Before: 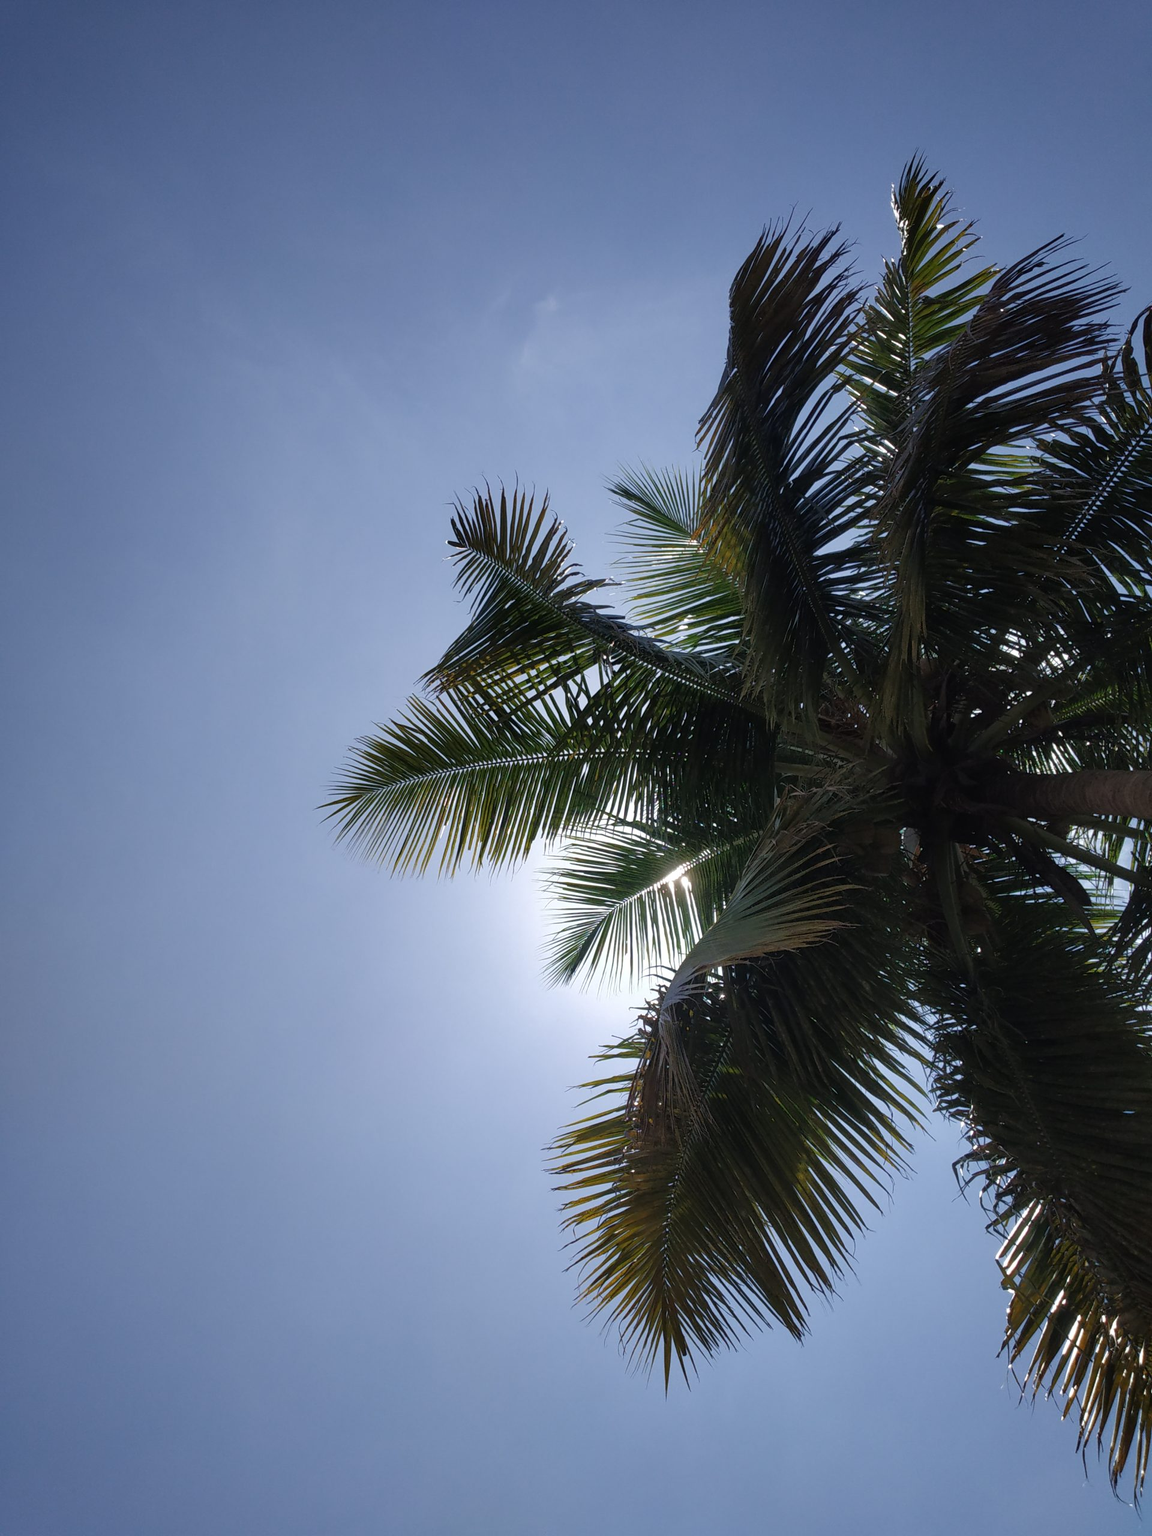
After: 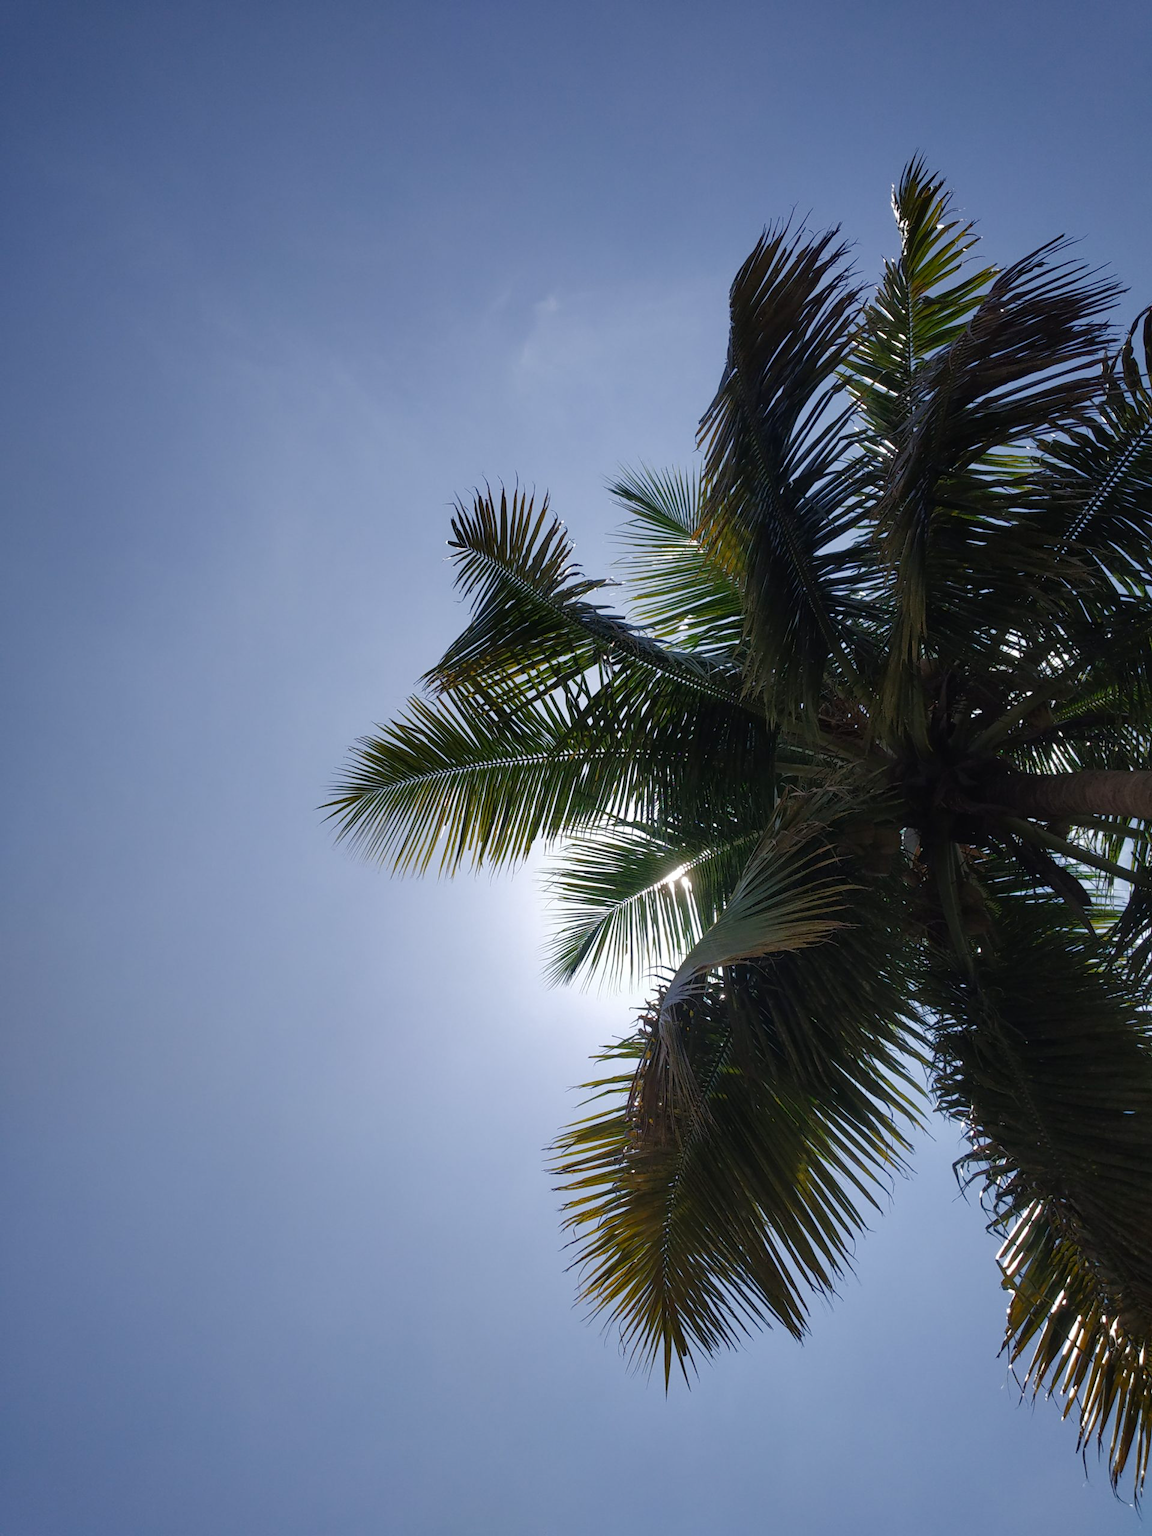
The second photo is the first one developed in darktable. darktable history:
color balance rgb: perceptual saturation grading › global saturation 0.824%, perceptual saturation grading › highlights -16.099%, perceptual saturation grading › shadows 24.698%
